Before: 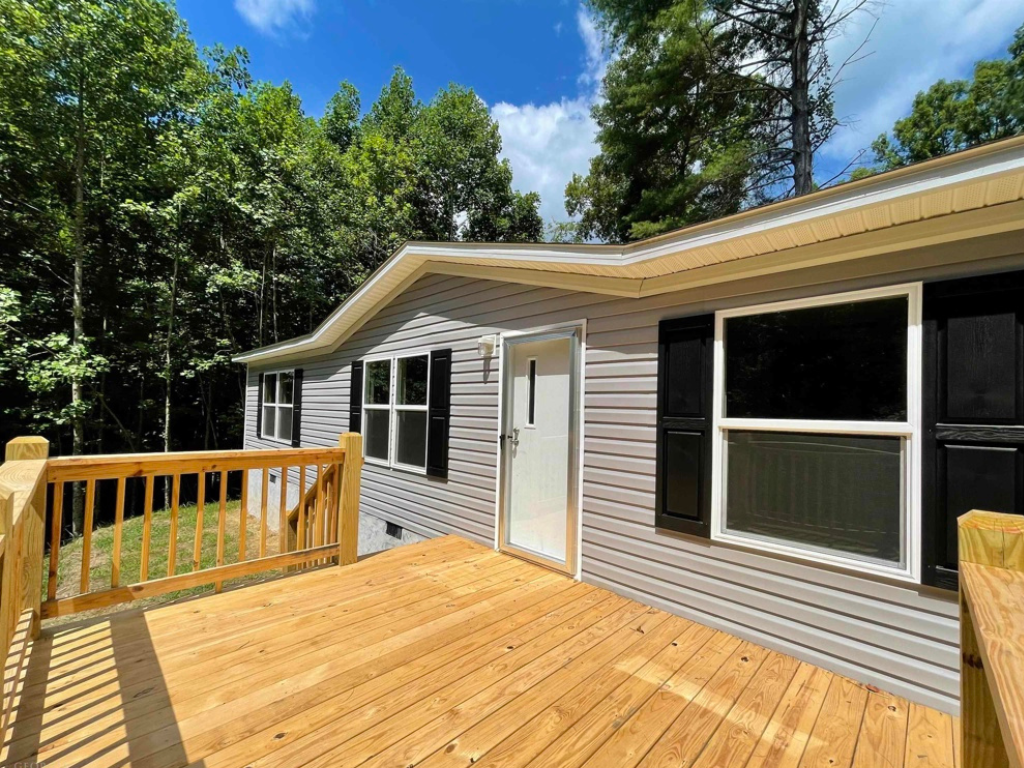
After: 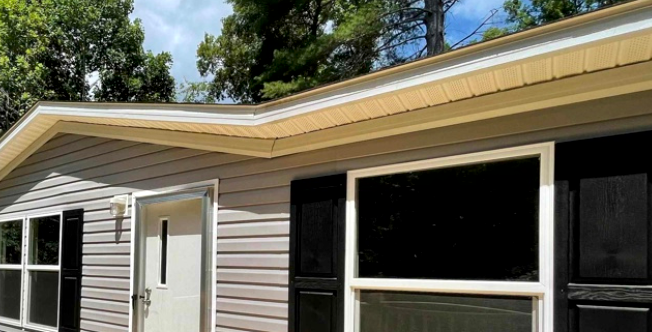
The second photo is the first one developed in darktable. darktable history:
local contrast: mode bilateral grid, contrast 25, coarseness 60, detail 151%, midtone range 0.2
crop: left 36.005%, top 18.293%, right 0.31%, bottom 38.444%
